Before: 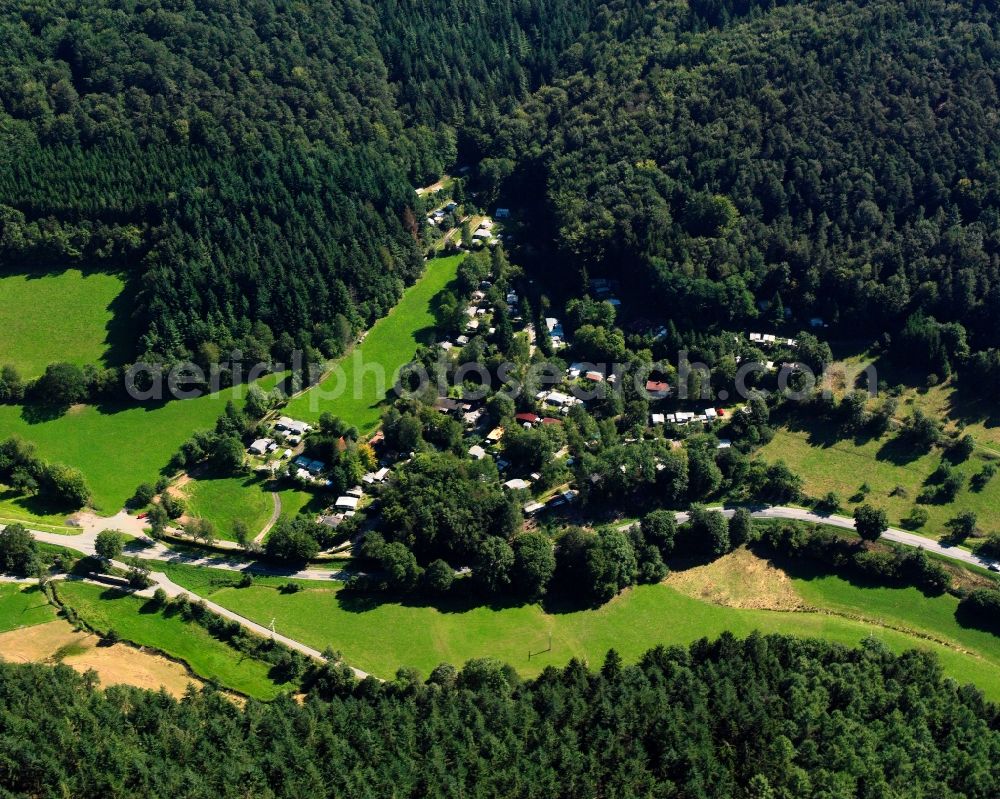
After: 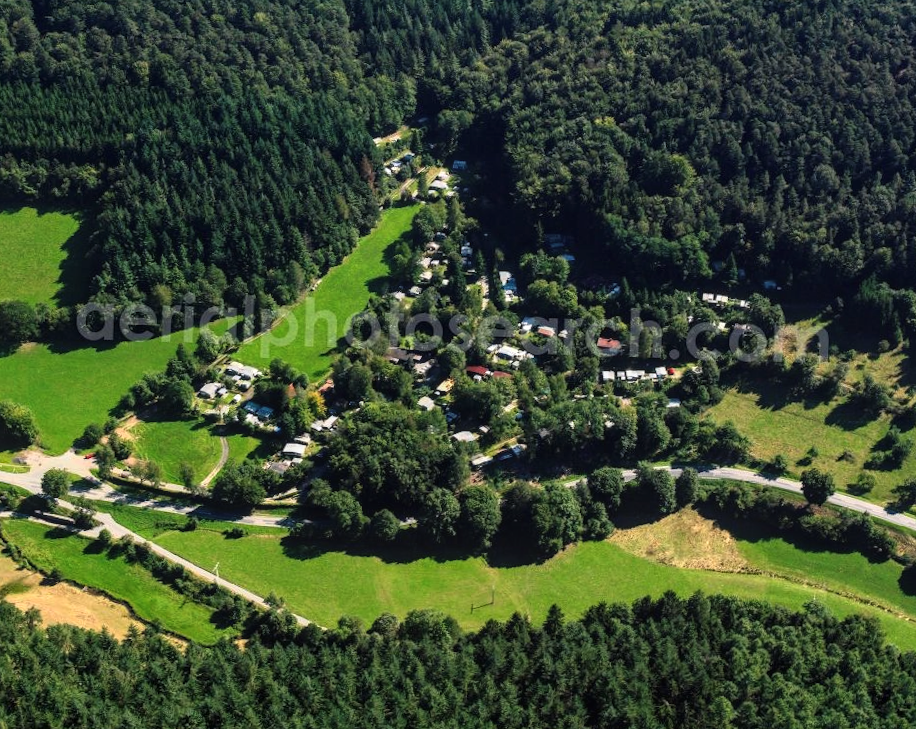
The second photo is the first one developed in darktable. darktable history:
crop and rotate: angle -1.87°, left 3.092%, top 4.355%, right 1.559%, bottom 0.672%
exposure: black level correction -0.004, exposure 0.049 EV, compensate exposure bias true, compensate highlight preservation false
local contrast: on, module defaults
